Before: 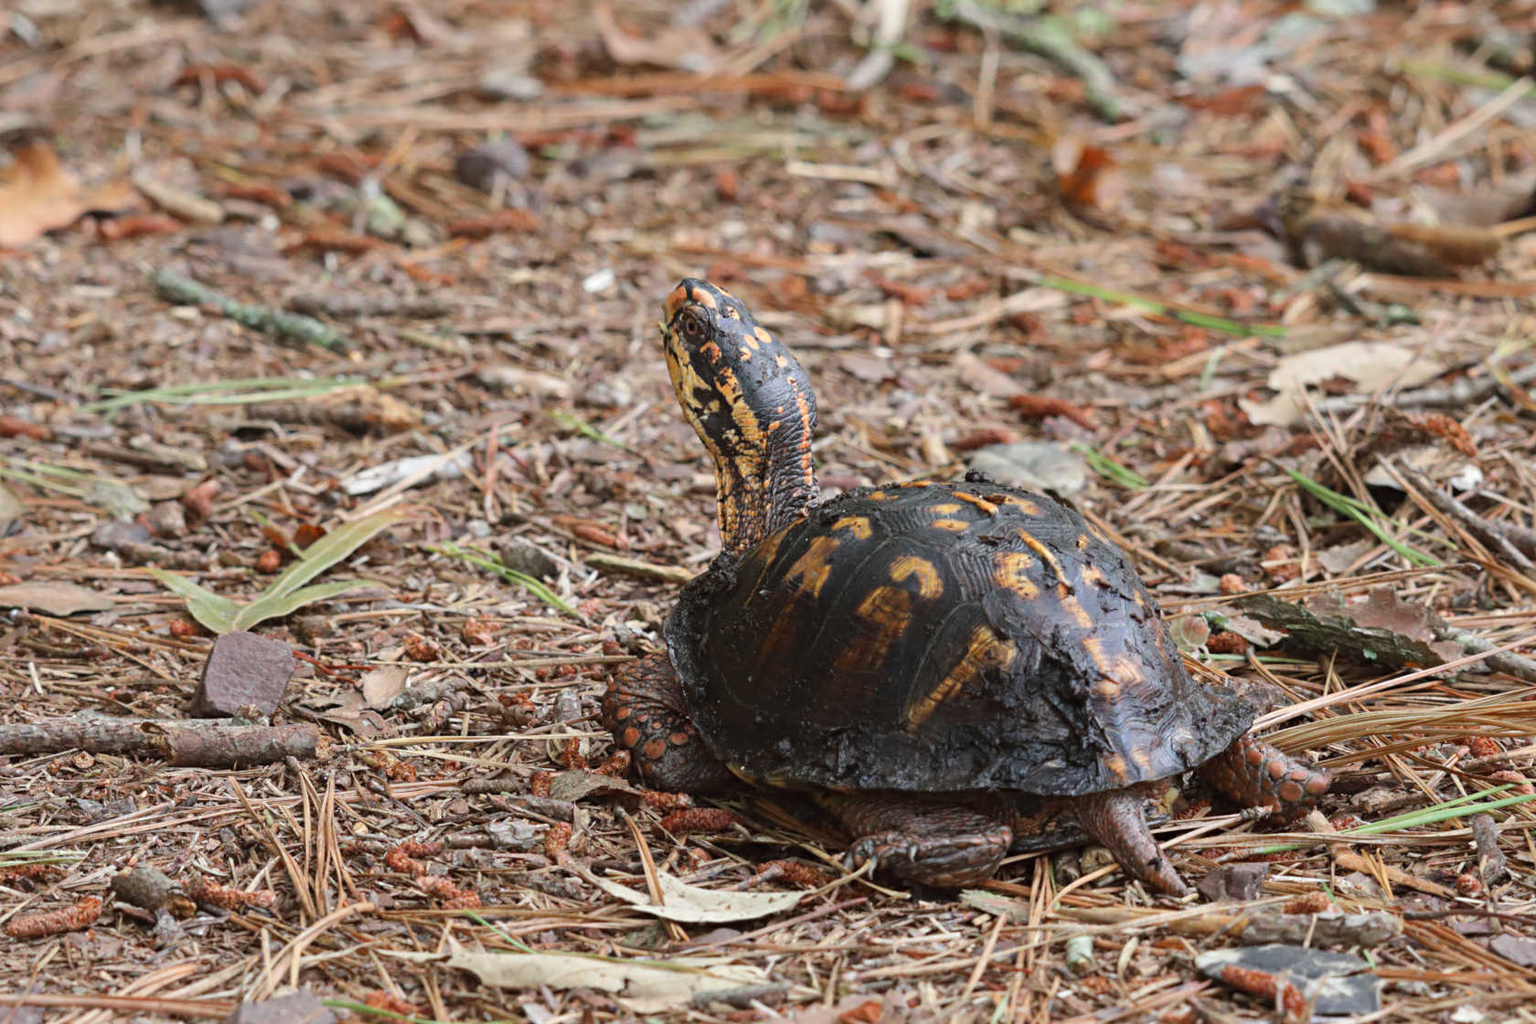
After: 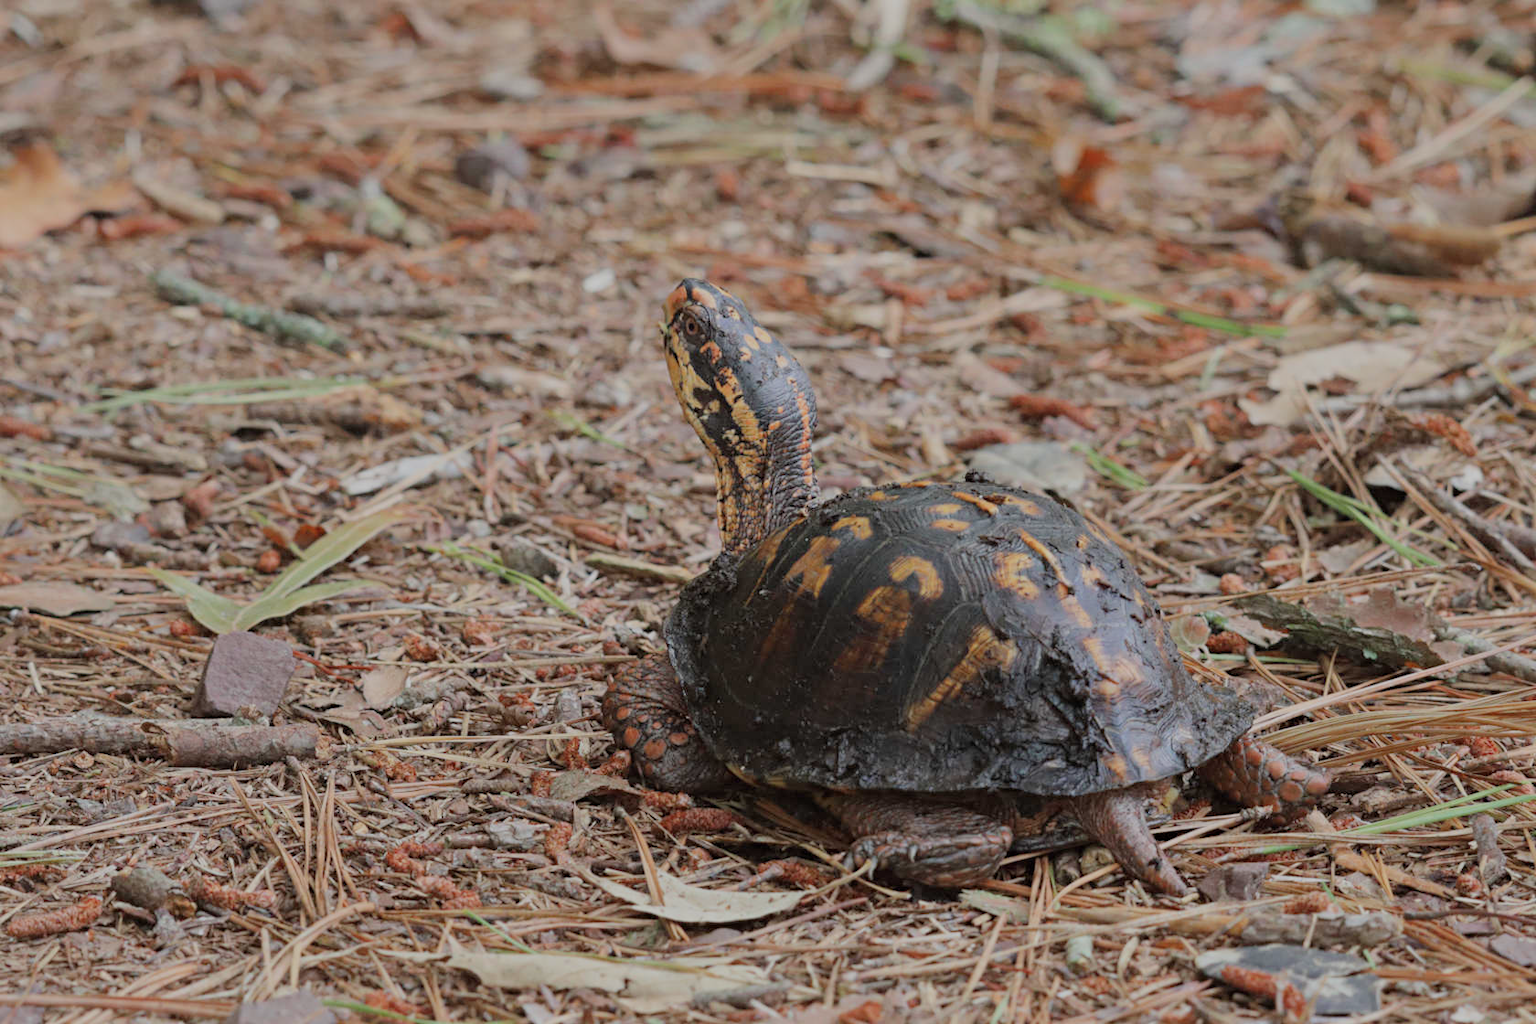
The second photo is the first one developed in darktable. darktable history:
filmic rgb: middle gray luminance 4.24%, black relative exposure -13.12 EV, white relative exposure 5.02 EV, target black luminance 0%, hardness 5.17, latitude 59.59%, contrast 0.76, highlights saturation mix 6.31%, shadows ↔ highlights balance 26.34%, iterations of high-quality reconstruction 10
